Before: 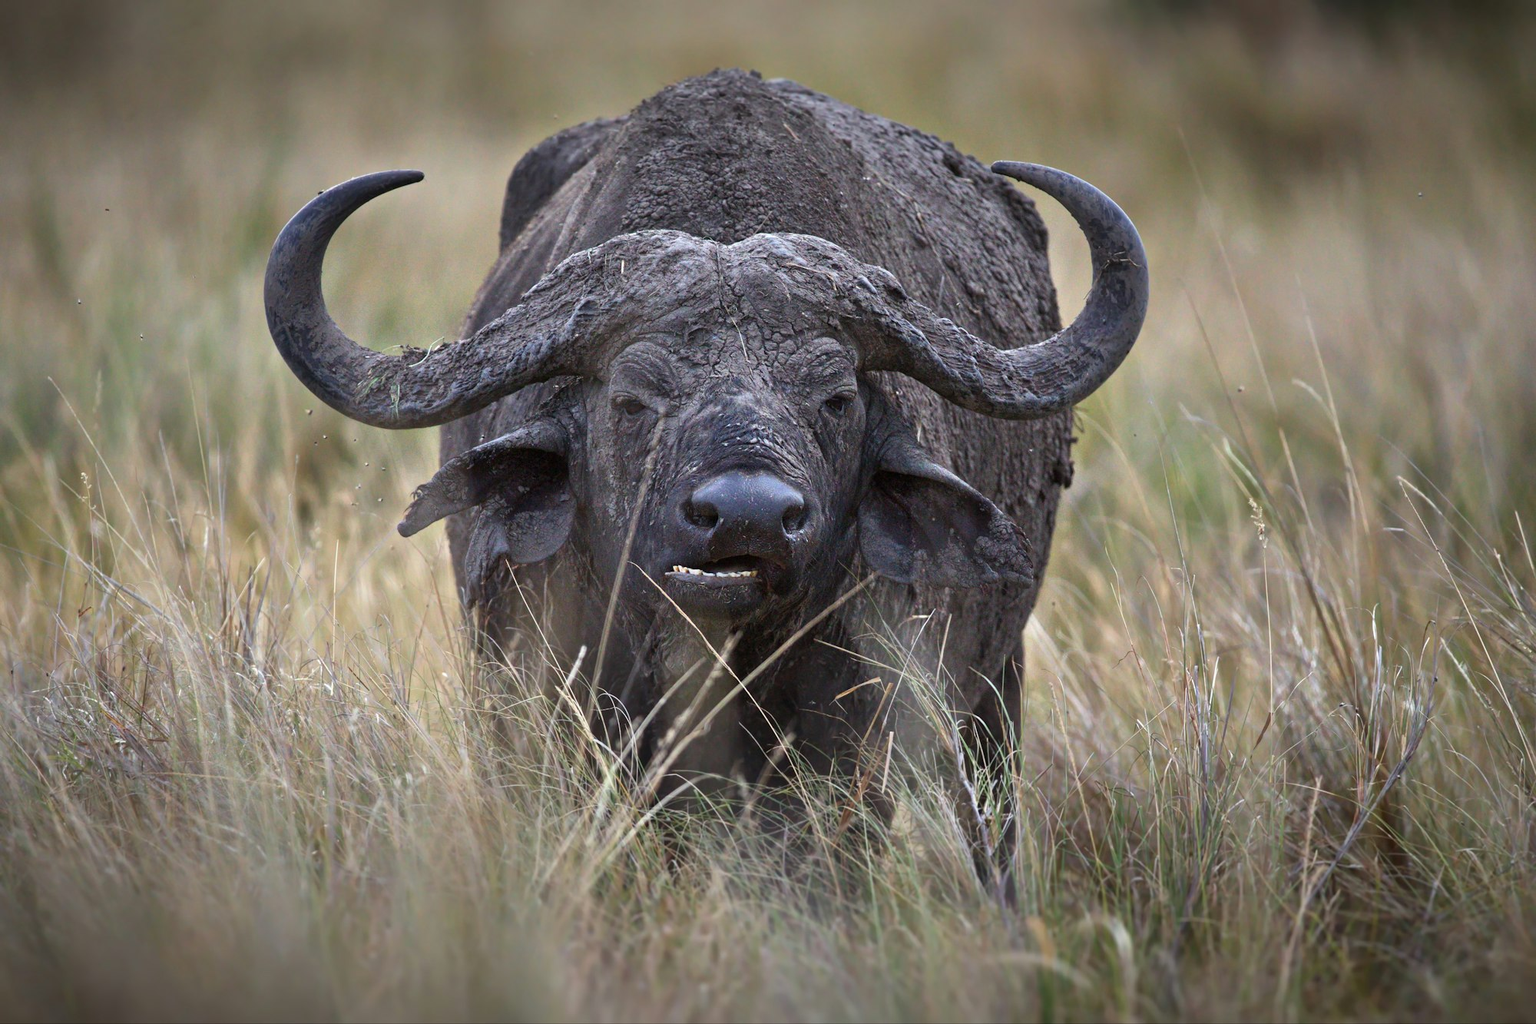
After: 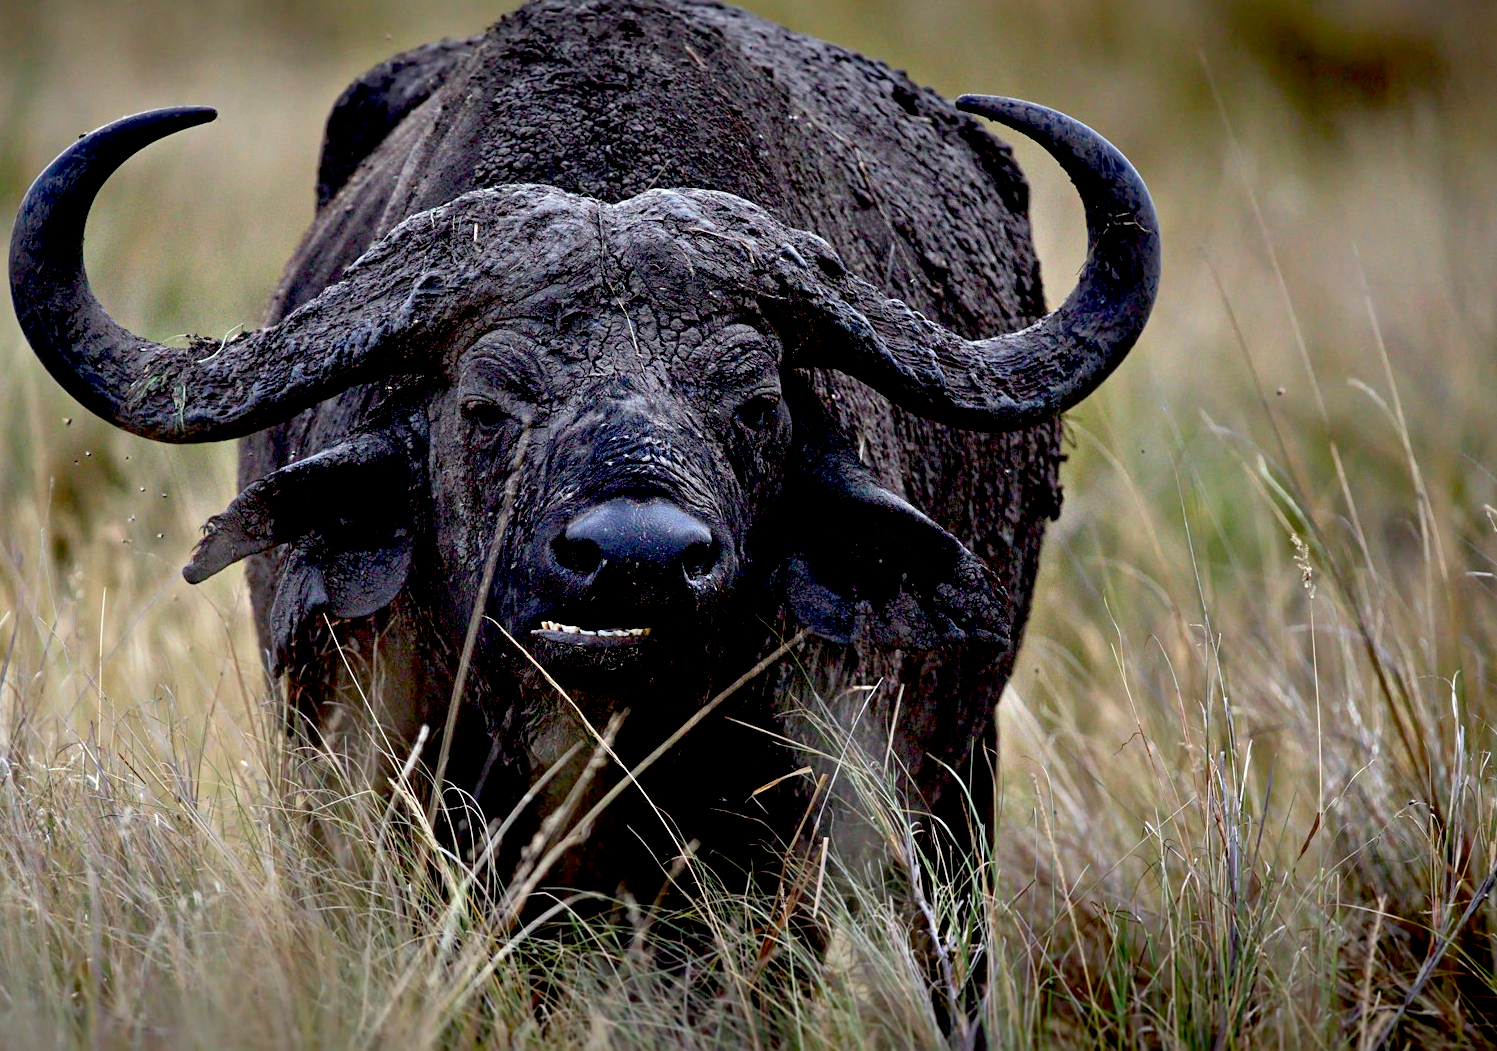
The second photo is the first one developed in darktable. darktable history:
sharpen: amount 0.2
crop: left 16.768%, top 8.653%, right 8.362%, bottom 12.485%
exposure: black level correction 0.056, compensate highlight preservation false
